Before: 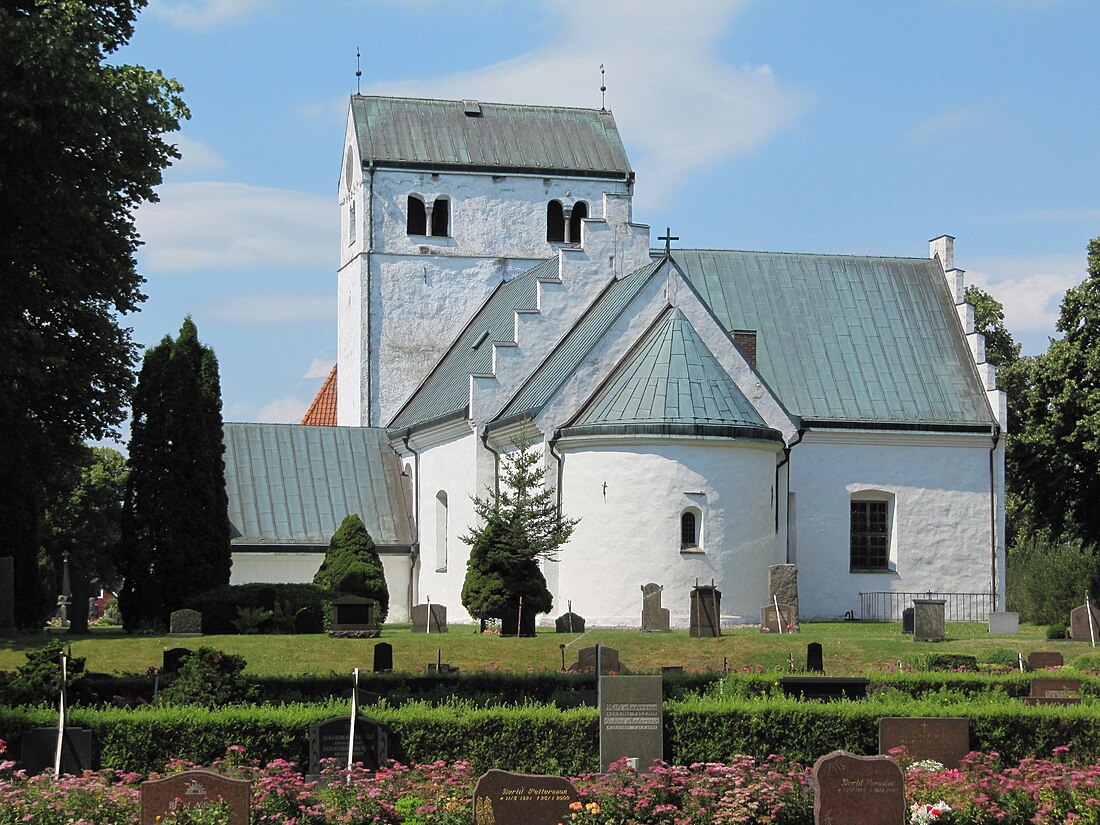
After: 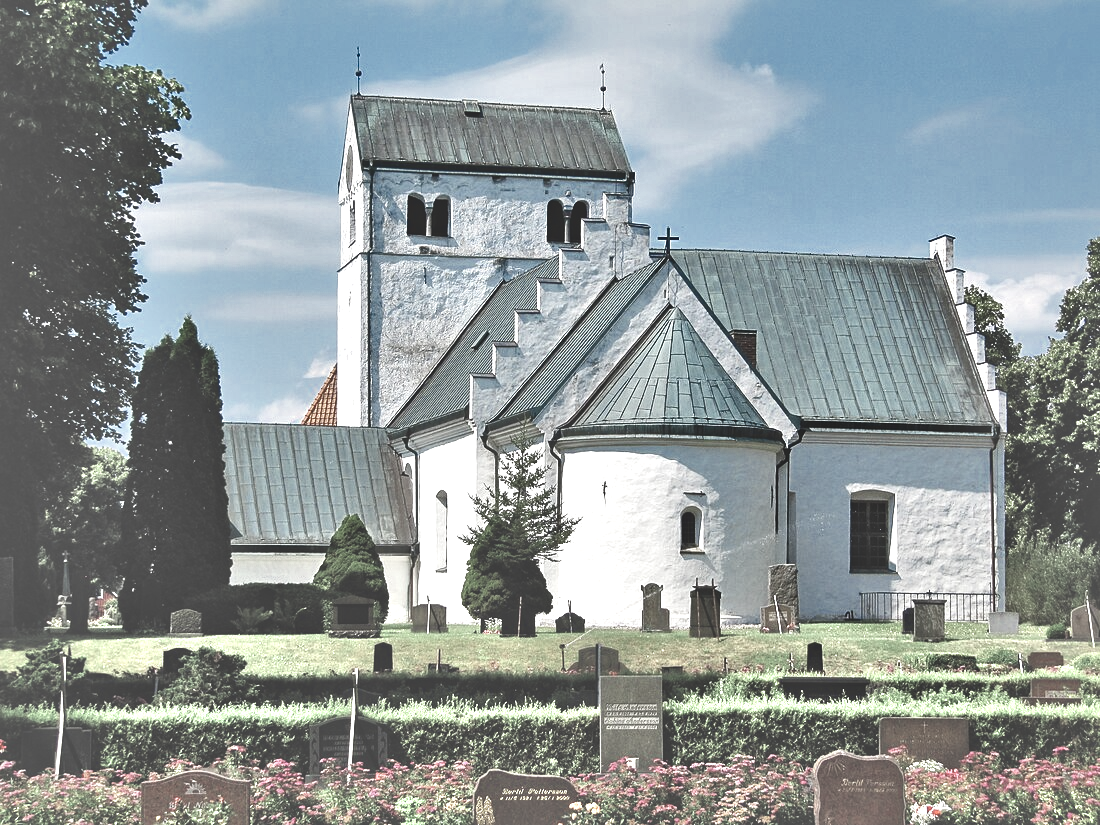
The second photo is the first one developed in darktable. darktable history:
exposure: black level correction -0.039, exposure 0.059 EV, compensate highlight preservation false
color balance rgb: perceptual saturation grading › global saturation 20%, perceptual saturation grading › highlights -25.765%, perceptual saturation grading › shadows 49.732%, global vibrance 9.741%
color zones: curves: ch0 [(0.25, 0.667) (0.758, 0.368)]; ch1 [(0.215, 0.245) (0.761, 0.373)]; ch2 [(0.247, 0.554) (0.761, 0.436)]
local contrast: mode bilateral grid, contrast 43, coarseness 68, detail 212%, midtone range 0.2
tone equalizer: -7 EV 0.155 EV, -6 EV 0.619 EV, -5 EV 1.18 EV, -4 EV 1.31 EV, -3 EV 1.14 EV, -2 EV 0.6 EV, -1 EV 0.167 EV
